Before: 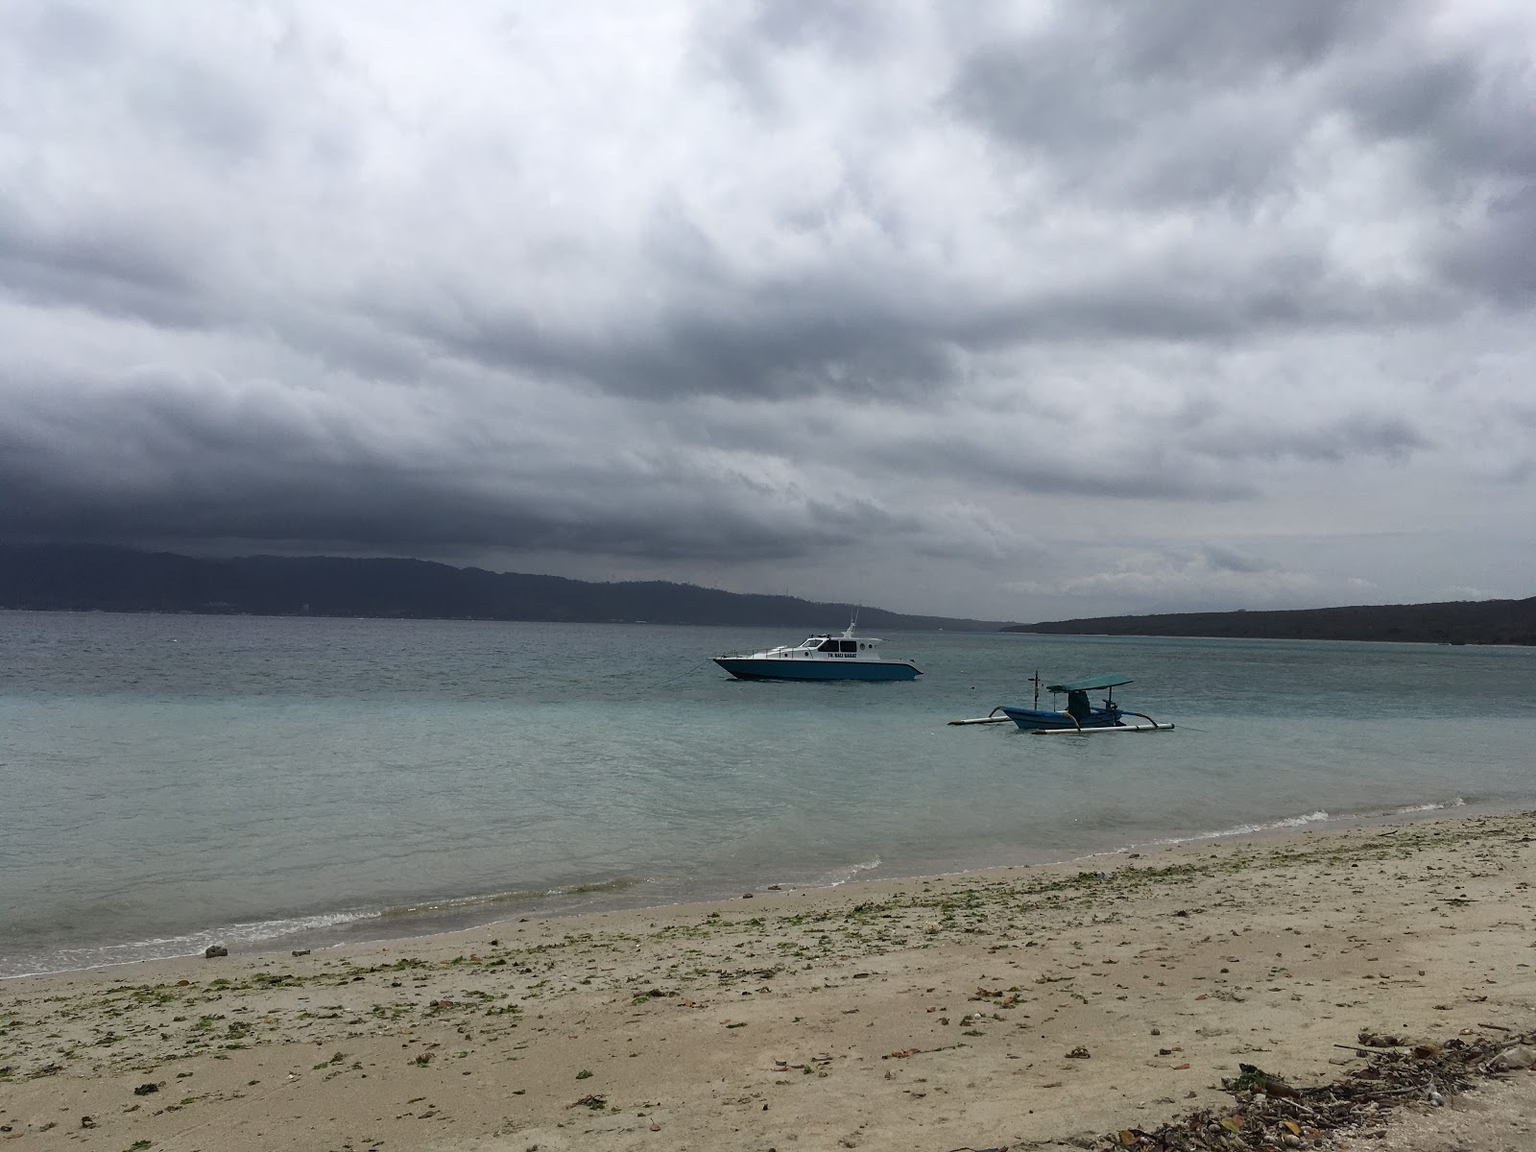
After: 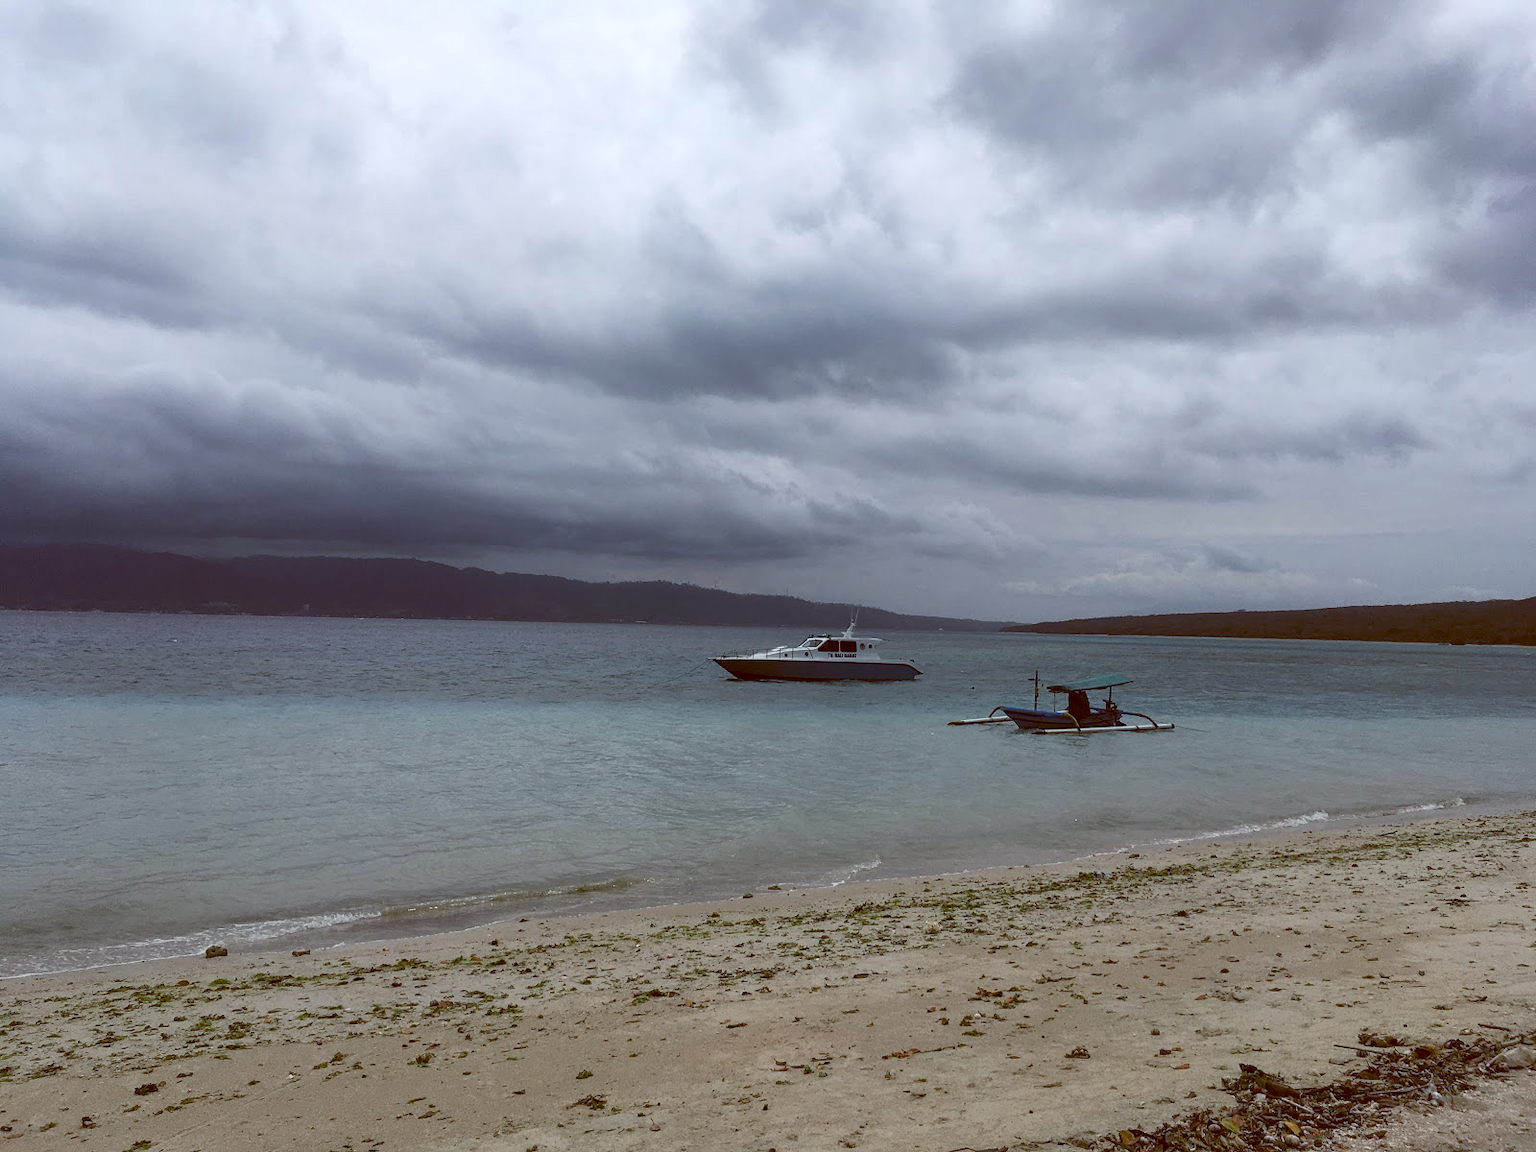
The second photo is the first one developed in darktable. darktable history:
color balance: lift [1, 1.015, 1.004, 0.985], gamma [1, 0.958, 0.971, 1.042], gain [1, 0.956, 0.977, 1.044]
local contrast: detail 110%
